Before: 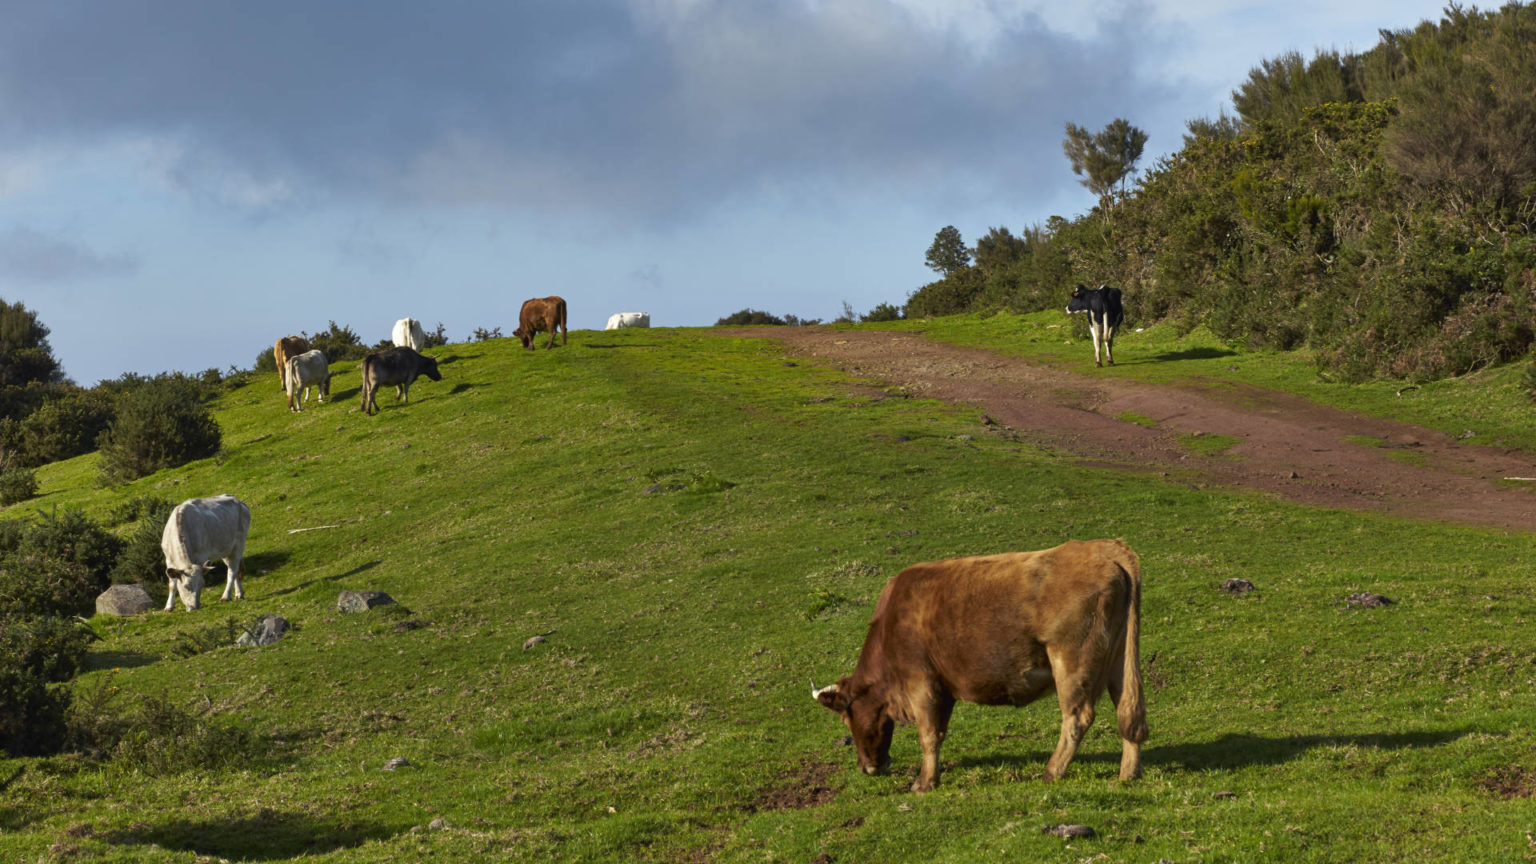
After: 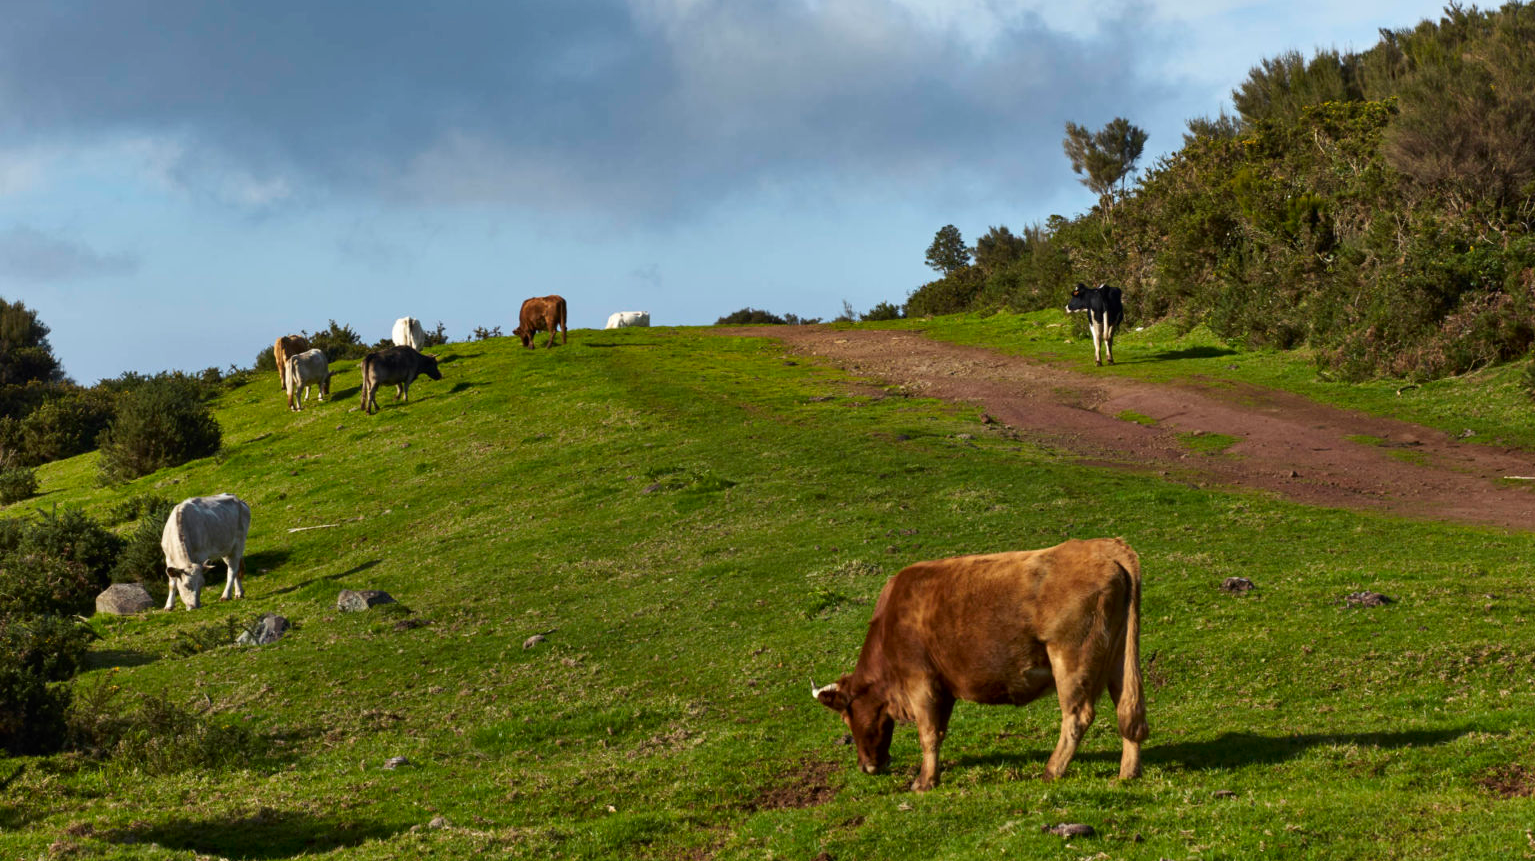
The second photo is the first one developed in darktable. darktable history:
crop: top 0.16%, bottom 0.153%
contrast brightness saturation: contrast 0.14
